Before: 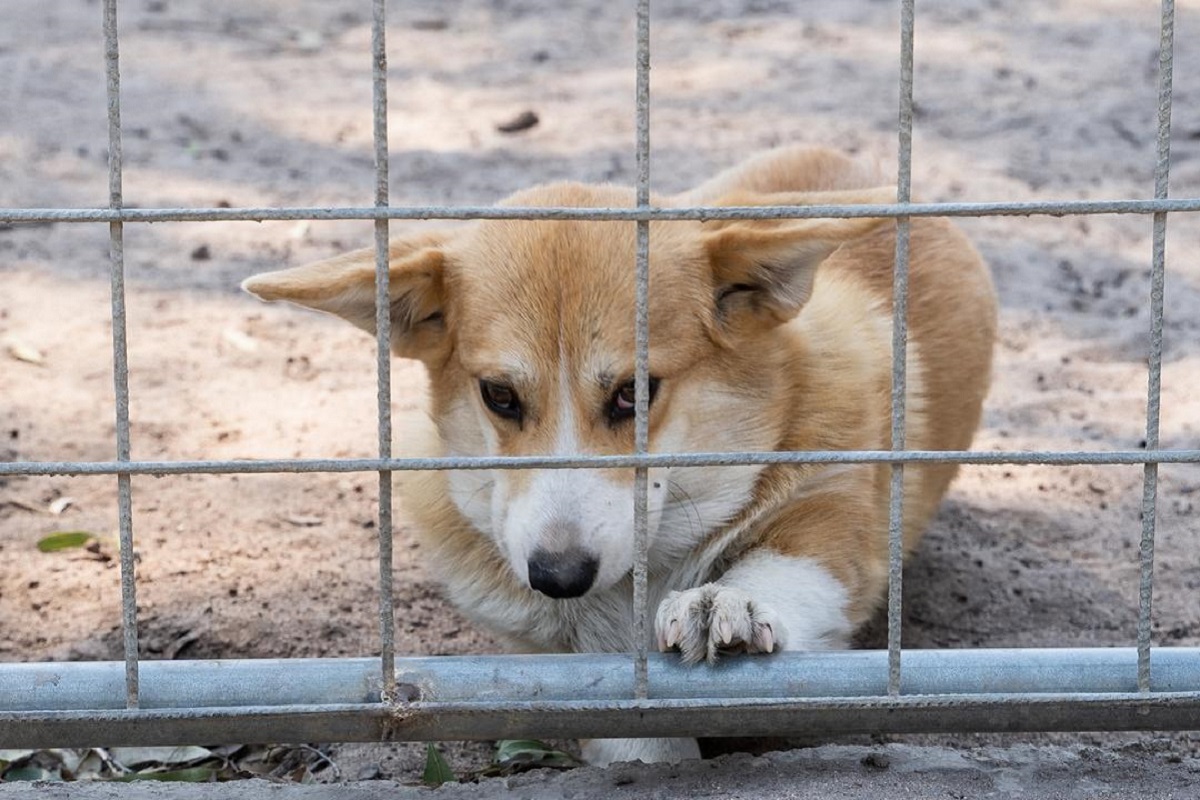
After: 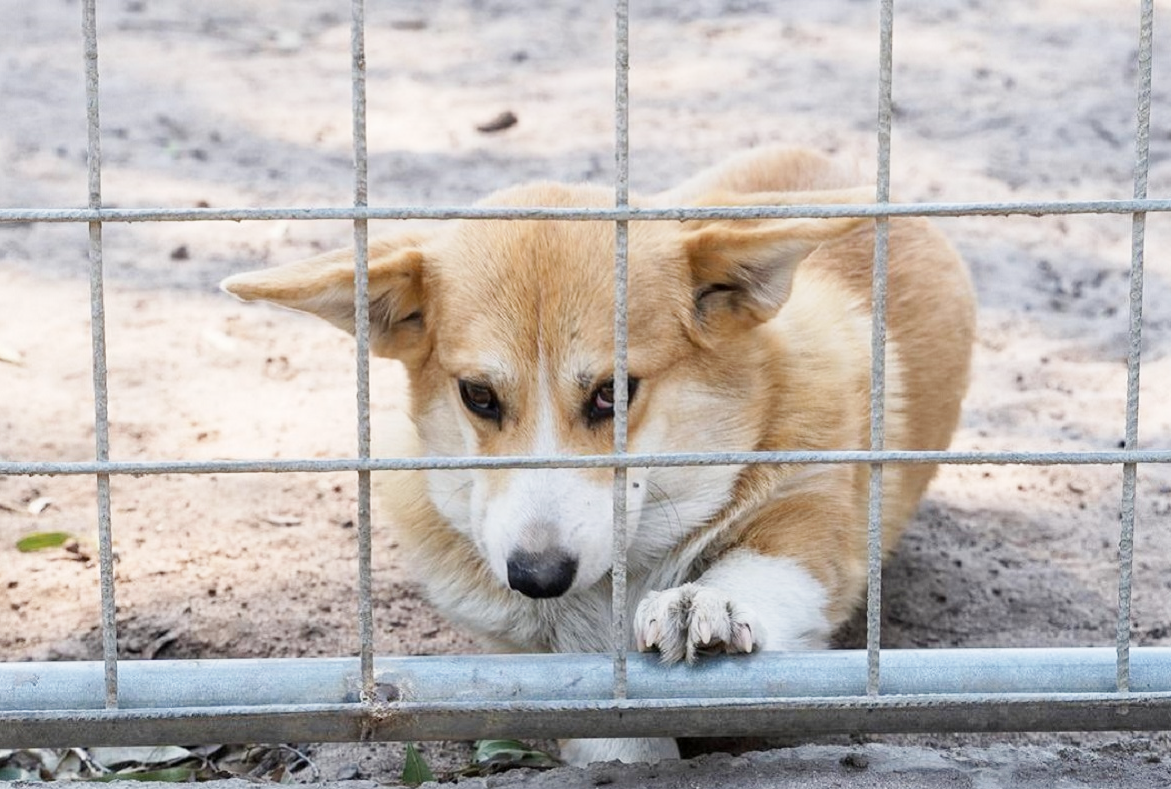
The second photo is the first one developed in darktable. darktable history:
rotate and perspective: automatic cropping original format, crop left 0, crop top 0
crop and rotate: left 1.774%, right 0.633%, bottom 1.28%
base curve: curves: ch0 [(0, 0) (0.204, 0.334) (0.55, 0.733) (1, 1)], preserve colors none
